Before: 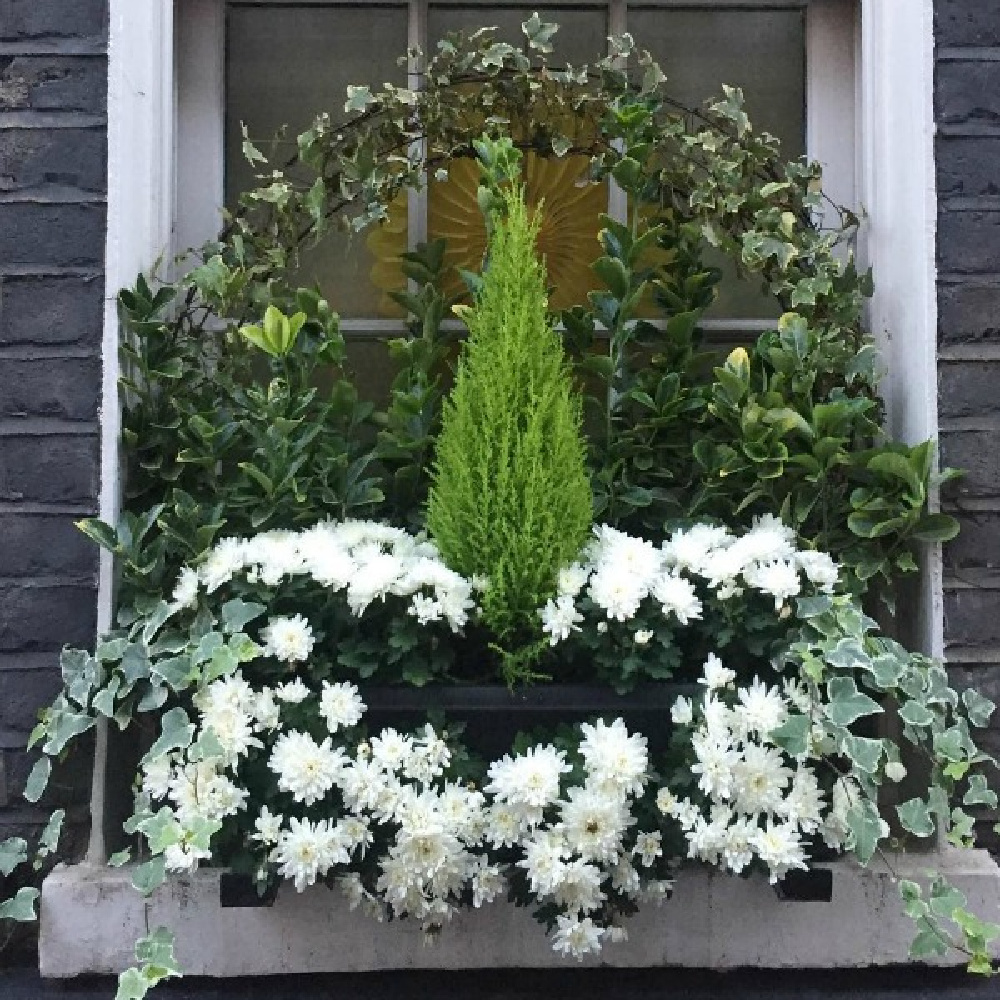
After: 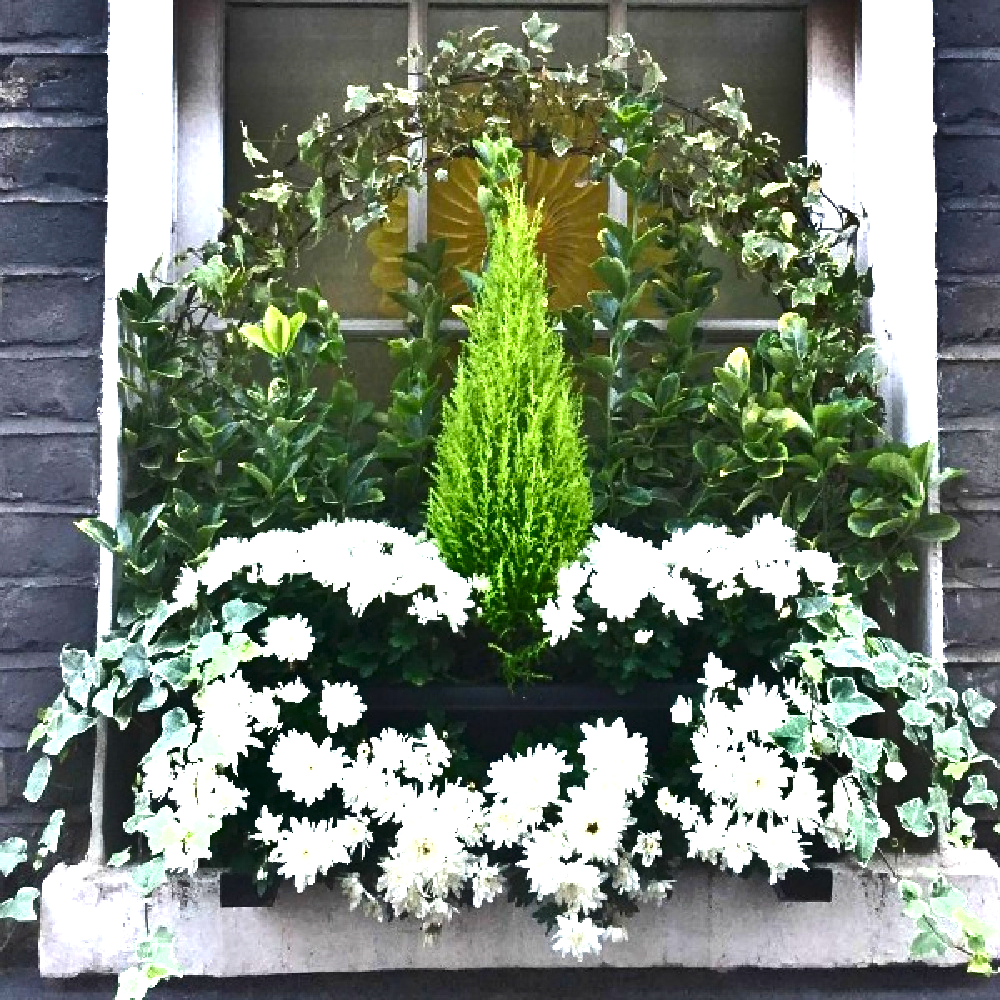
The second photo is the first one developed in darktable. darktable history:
exposure: black level correction 0, exposure 1.749 EV, compensate highlight preservation false
shadows and highlights: radius 122.77, shadows 99.27, white point adjustment -3.04, highlights -98.83, soften with gaussian
